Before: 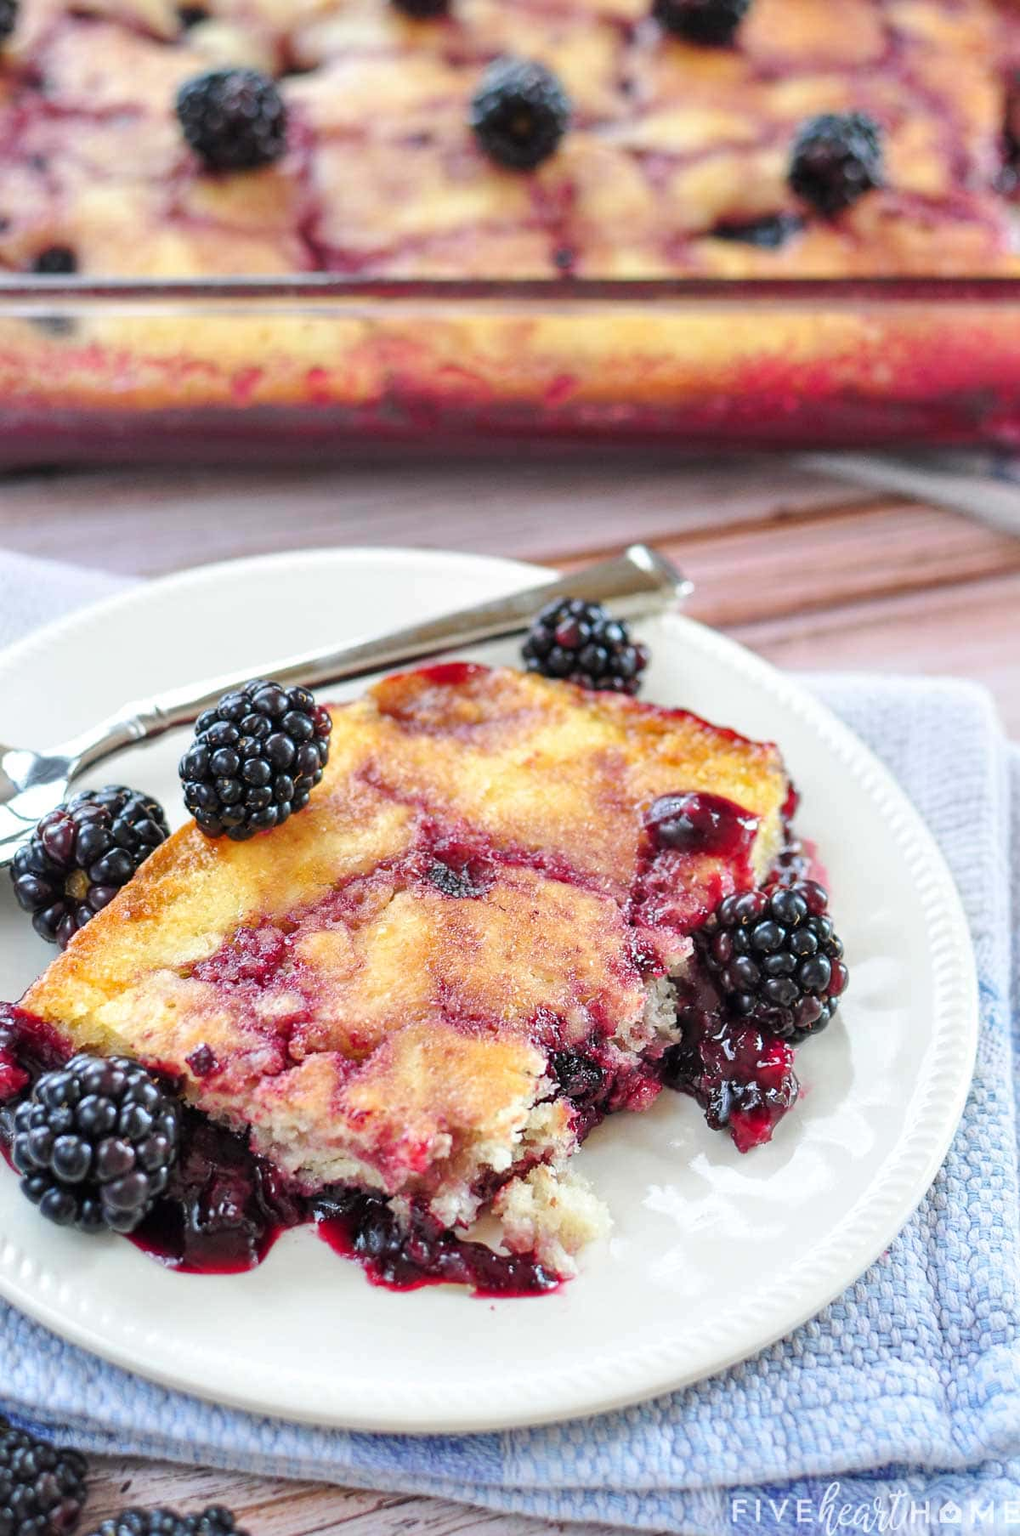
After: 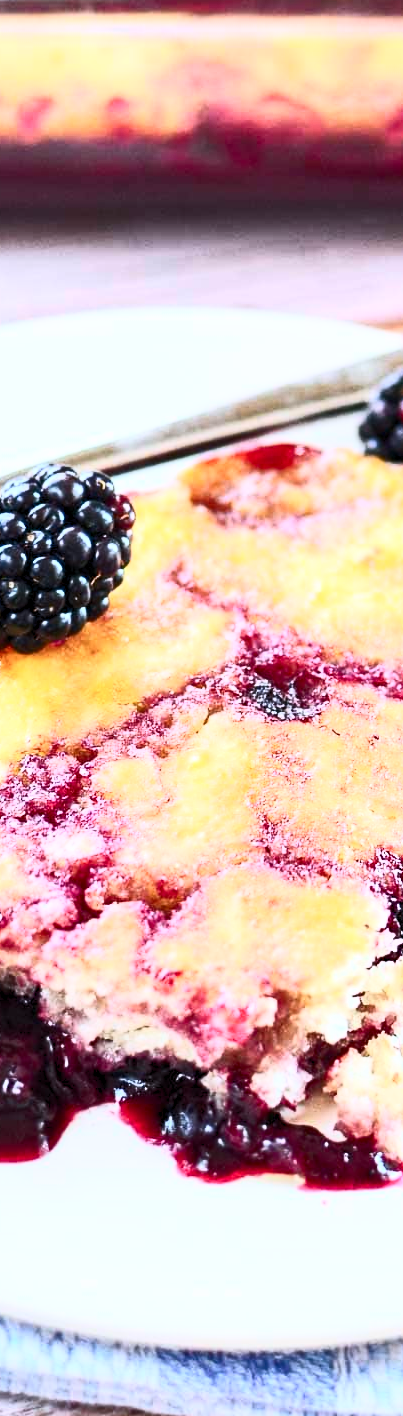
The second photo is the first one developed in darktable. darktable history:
contrast brightness saturation: contrast 0.605, brightness 0.356, saturation 0.144
color balance rgb: global offset › luminance -0.277%, global offset › hue 260.81°, perceptual saturation grading › global saturation -0.038%, global vibrance 14.588%
color calibration: illuminant as shot in camera, x 0.358, y 0.373, temperature 4628.91 K
crop and rotate: left 21.282%, top 18.646%, right 45.121%, bottom 2.978%
